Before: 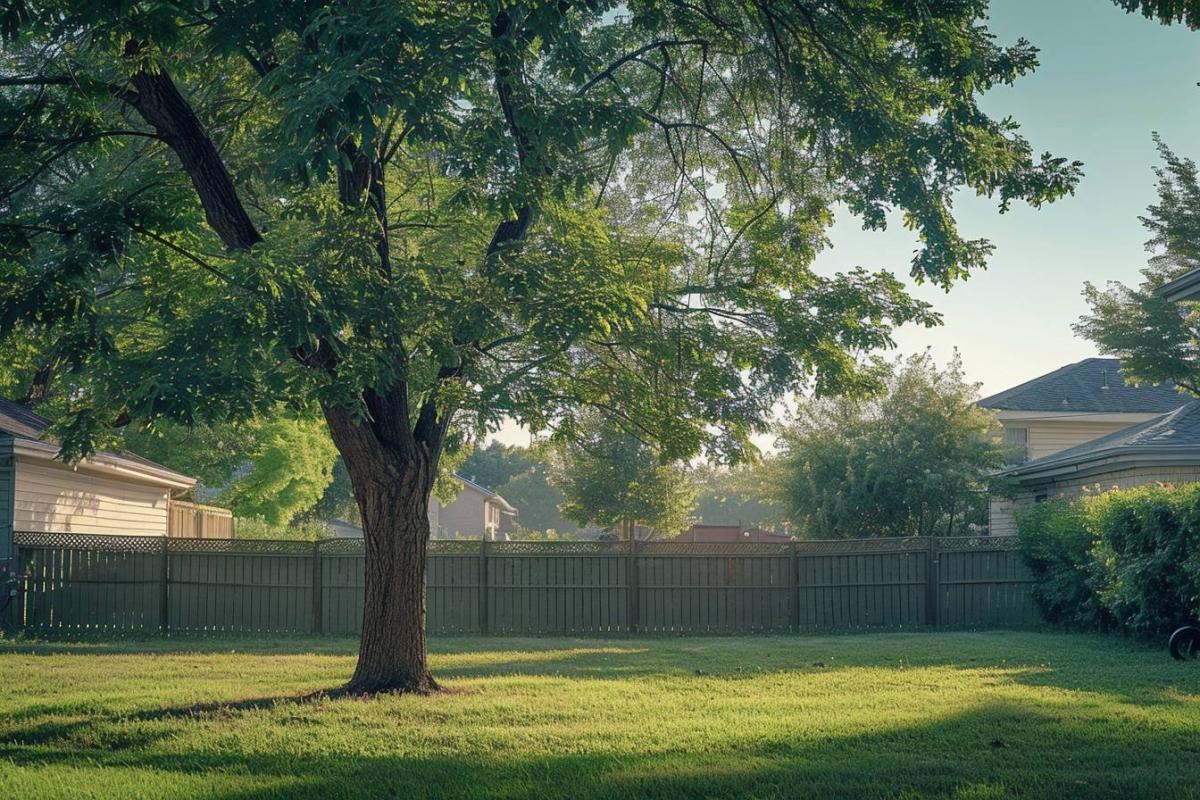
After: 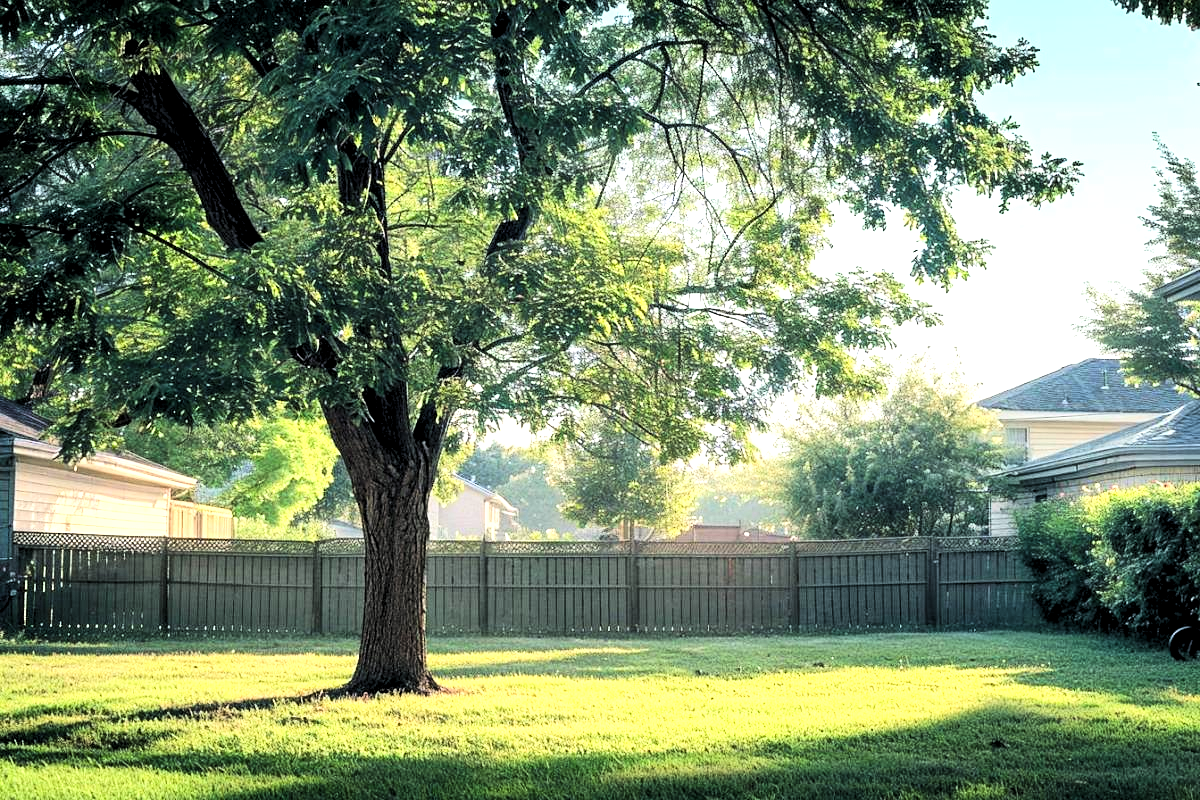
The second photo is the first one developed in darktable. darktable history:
exposure: black level correction 0.001, exposure 0.136 EV, compensate highlight preservation false
levels: levels [0.062, 0.494, 0.925]
base curve: curves: ch0 [(0, 0) (0.007, 0.004) (0.027, 0.03) (0.046, 0.07) (0.207, 0.54) (0.442, 0.872) (0.673, 0.972) (1, 1)]
